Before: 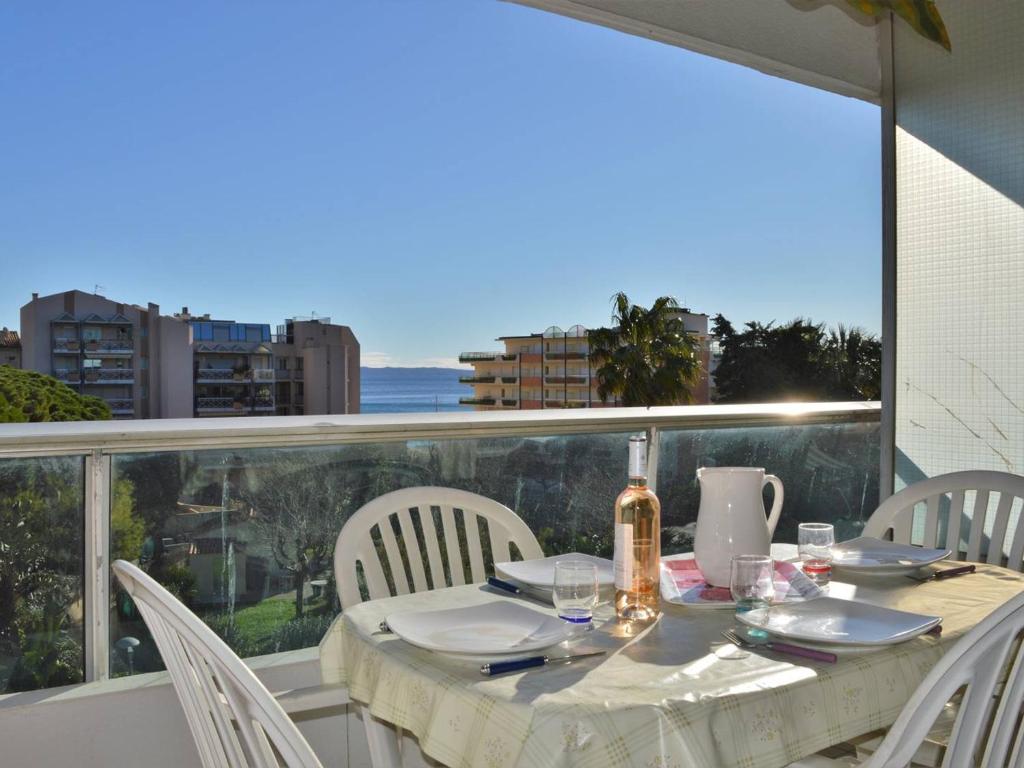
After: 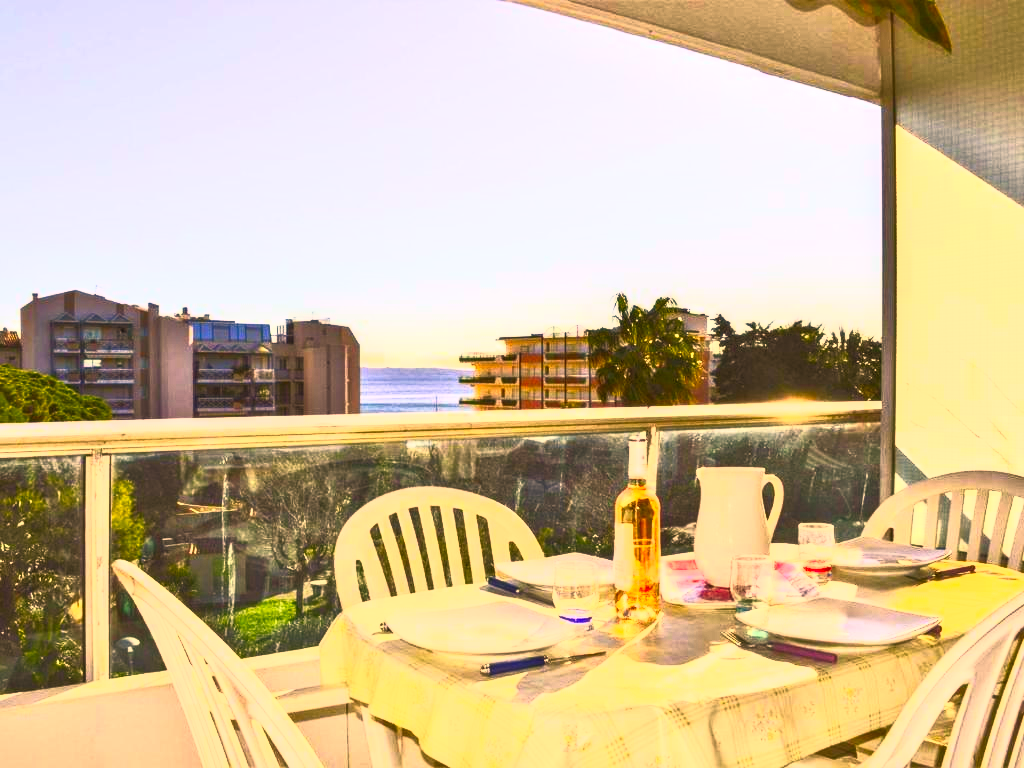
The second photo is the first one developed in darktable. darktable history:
color correction: highlights a* 18.7, highlights b* 35.66, shadows a* 1.35, shadows b* 5.97, saturation 1.05
contrast brightness saturation: contrast 0.989, brightness 0.995, saturation 0.981
local contrast: on, module defaults
